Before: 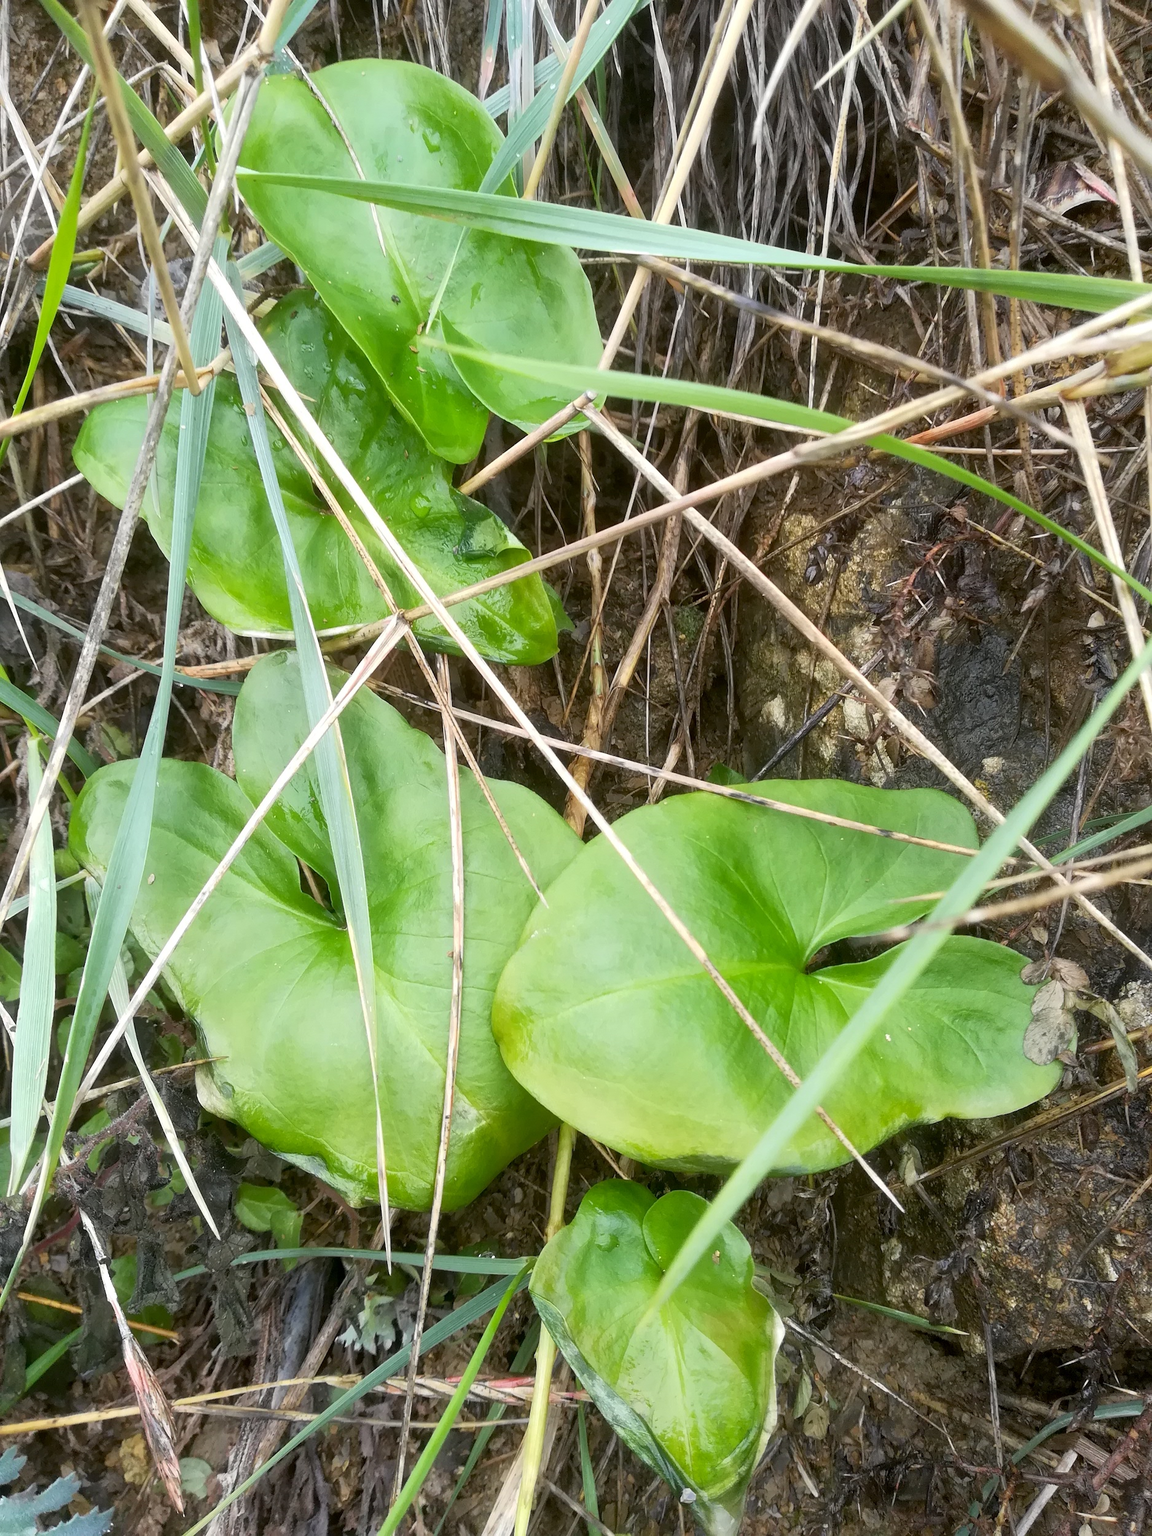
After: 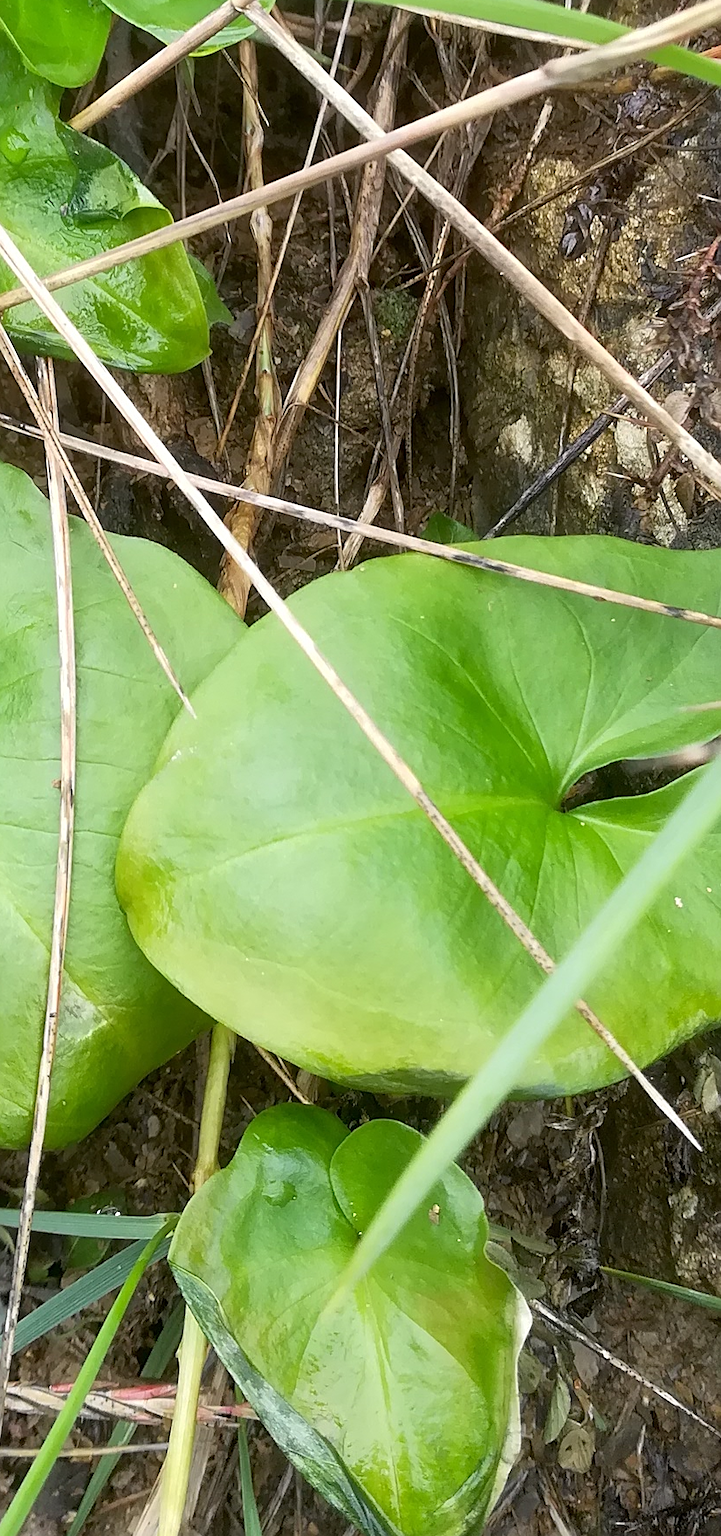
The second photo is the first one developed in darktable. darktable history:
sharpen: amount 0.548
crop: left 35.665%, top 26.23%, right 20.18%, bottom 3.35%
